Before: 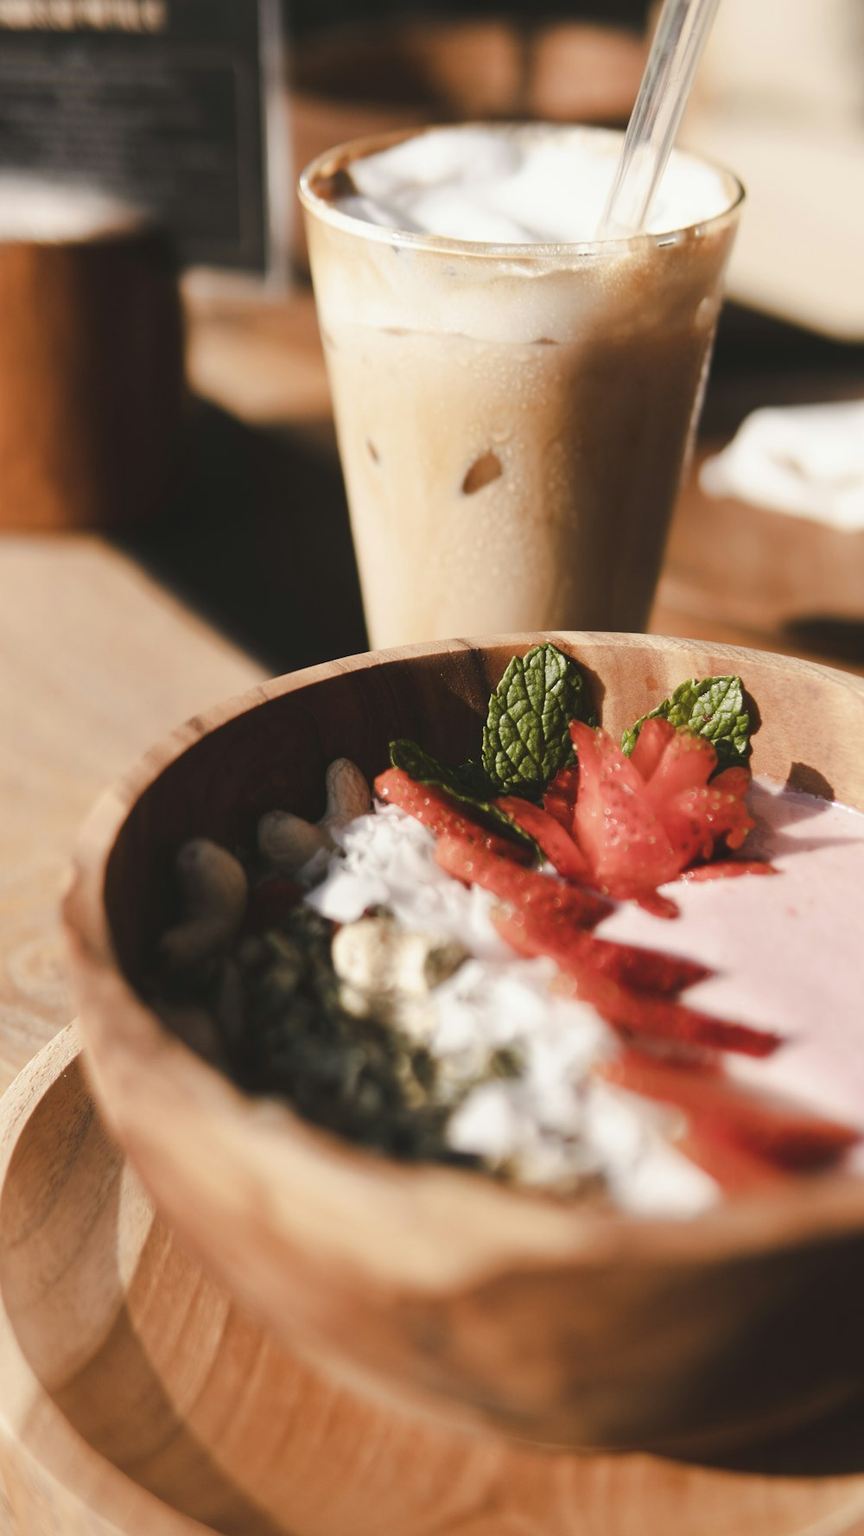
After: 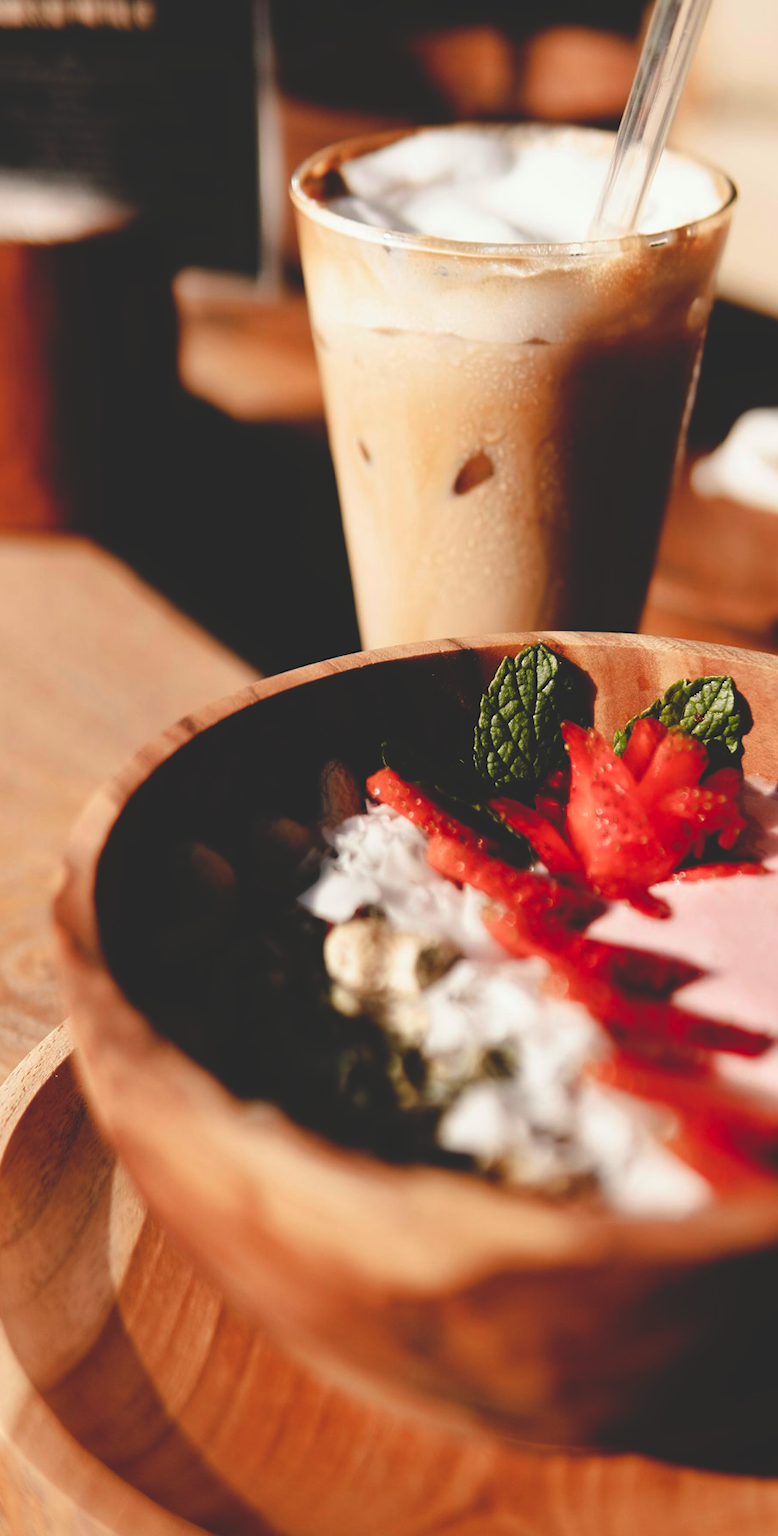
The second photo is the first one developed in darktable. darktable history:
base curve: curves: ch0 [(0, 0.02) (0.083, 0.036) (1, 1)], preserve colors none
crop and rotate: left 1.088%, right 8.807%
